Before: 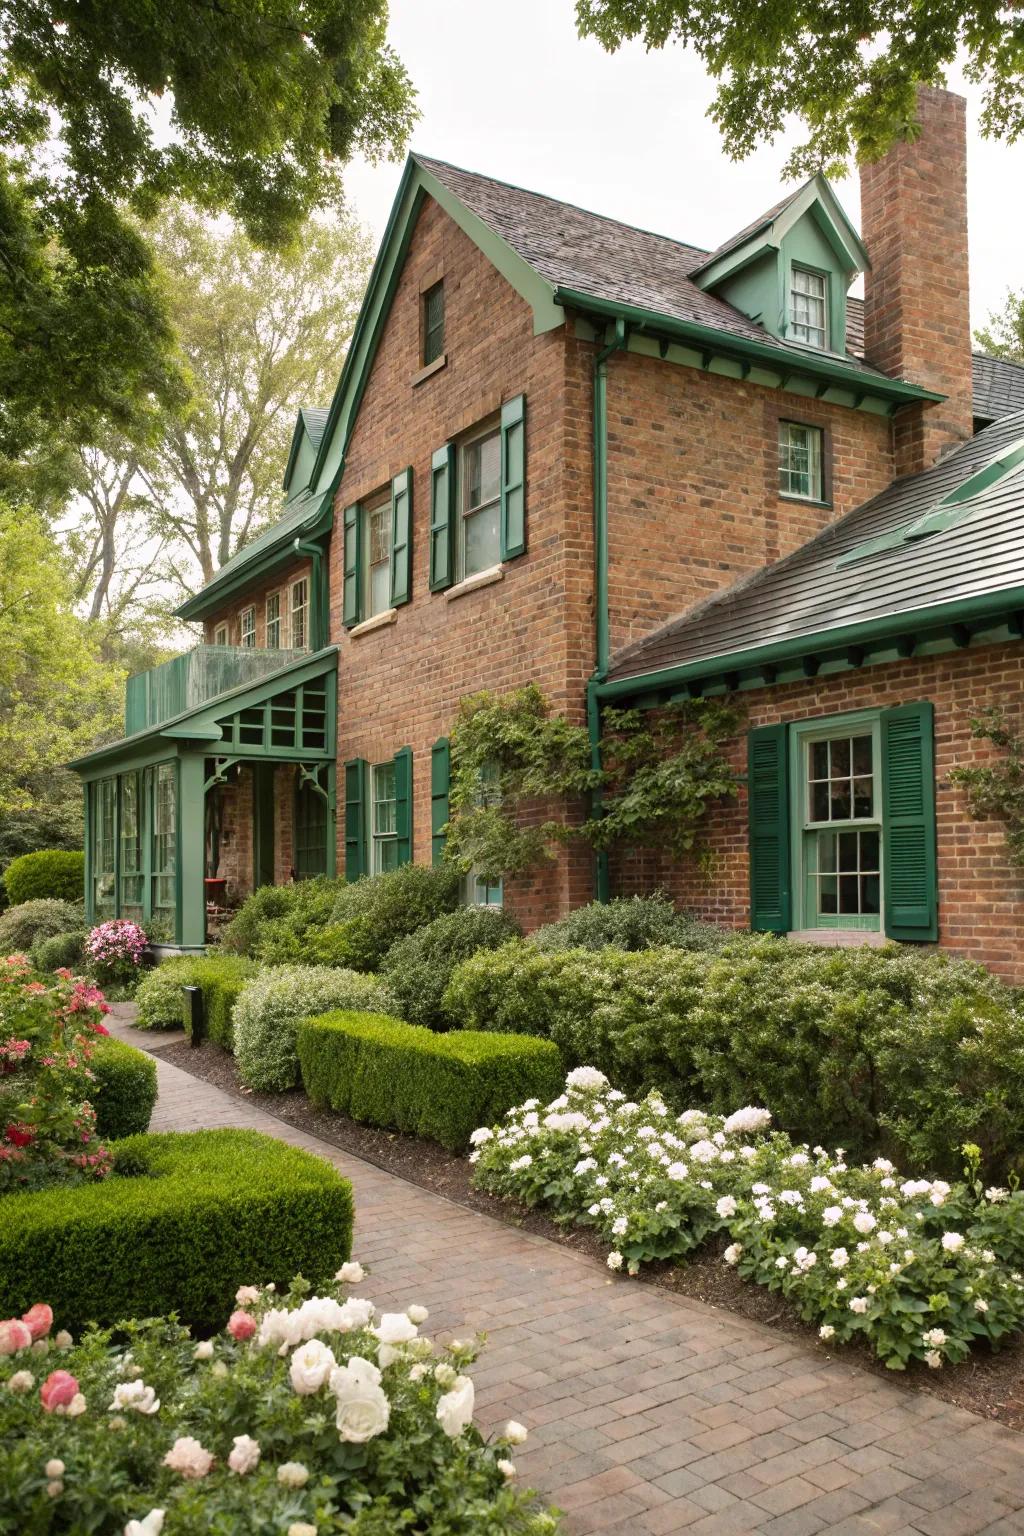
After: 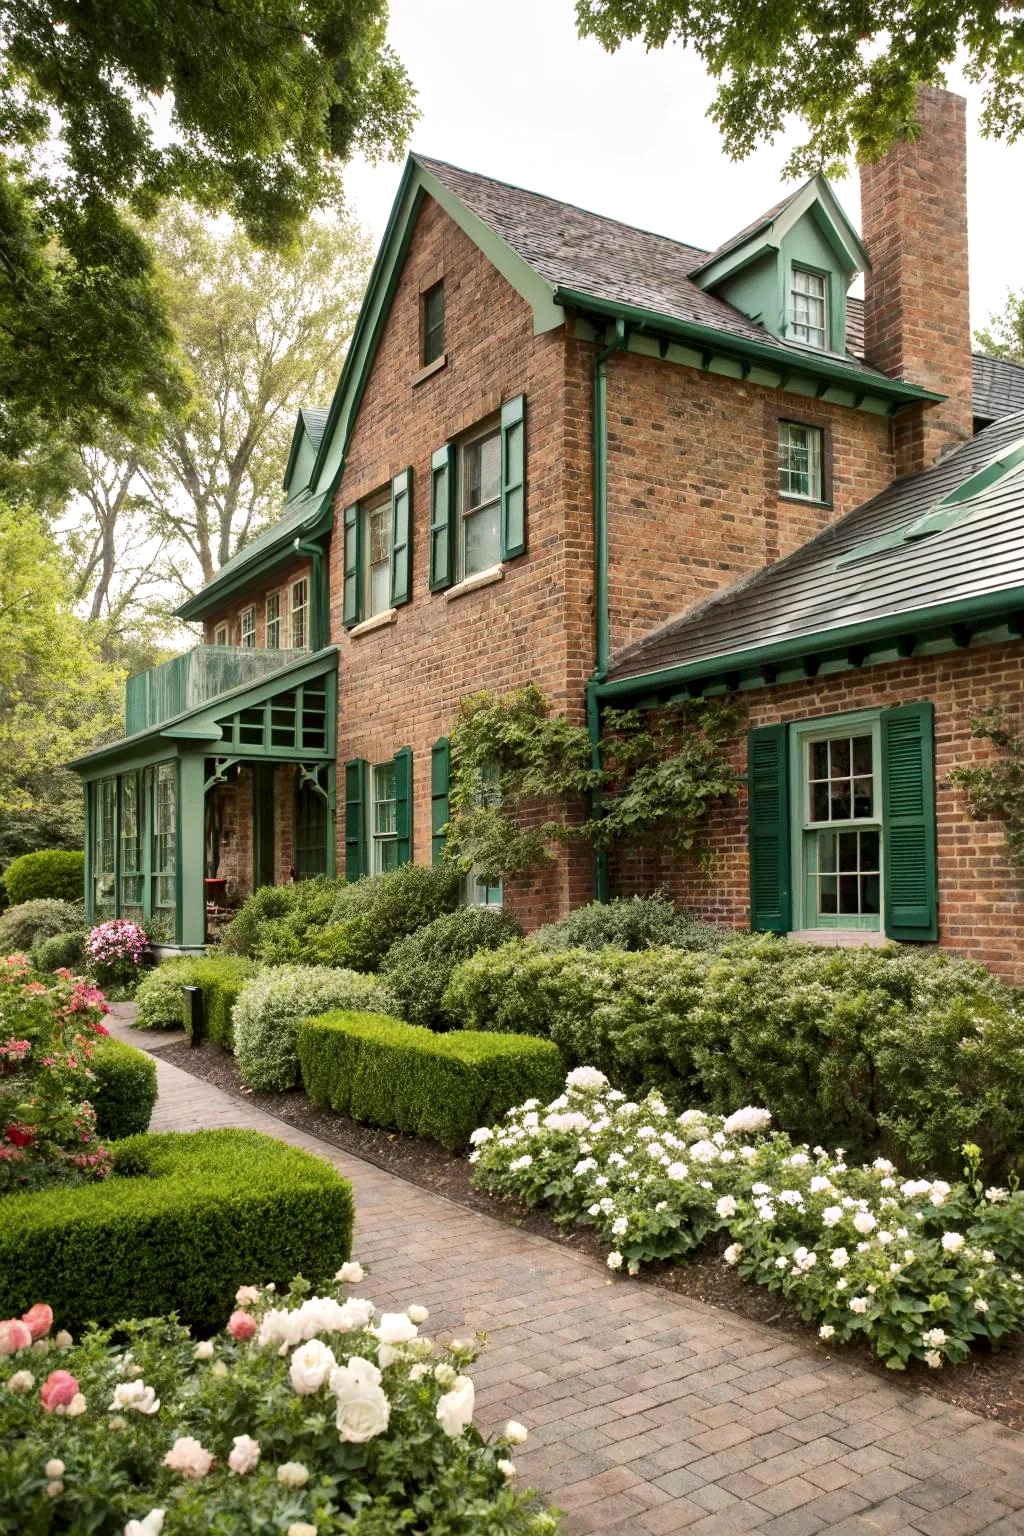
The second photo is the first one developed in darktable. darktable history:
local contrast: mode bilateral grid, contrast 20, coarseness 51, detail 138%, midtone range 0.2
contrast brightness saturation: contrast 0.1, brightness 0.023, saturation 0.024
